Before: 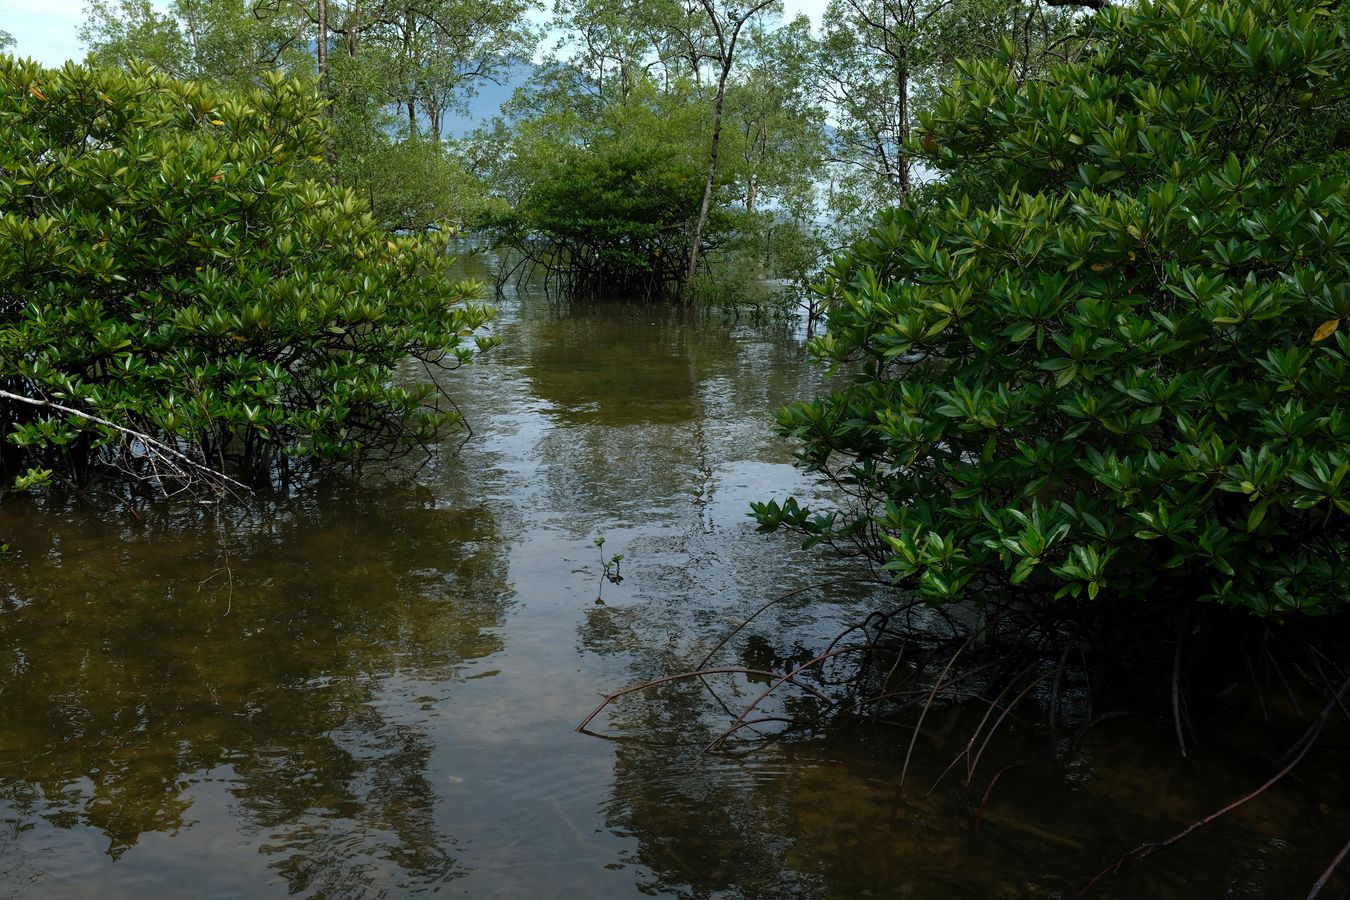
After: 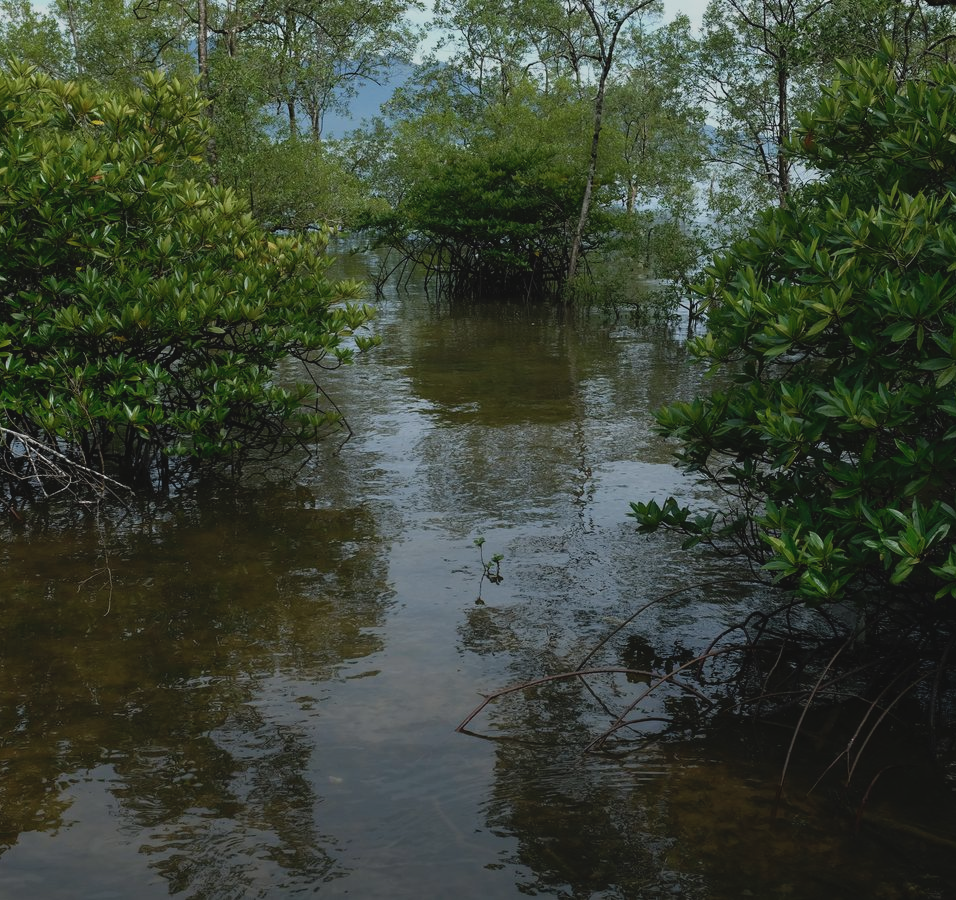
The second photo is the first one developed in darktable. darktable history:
exposure: exposure -0.447 EV, compensate exposure bias true, compensate highlight preservation false
crop and rotate: left 8.962%, right 20.19%
contrast brightness saturation: contrast -0.094, saturation -0.096
